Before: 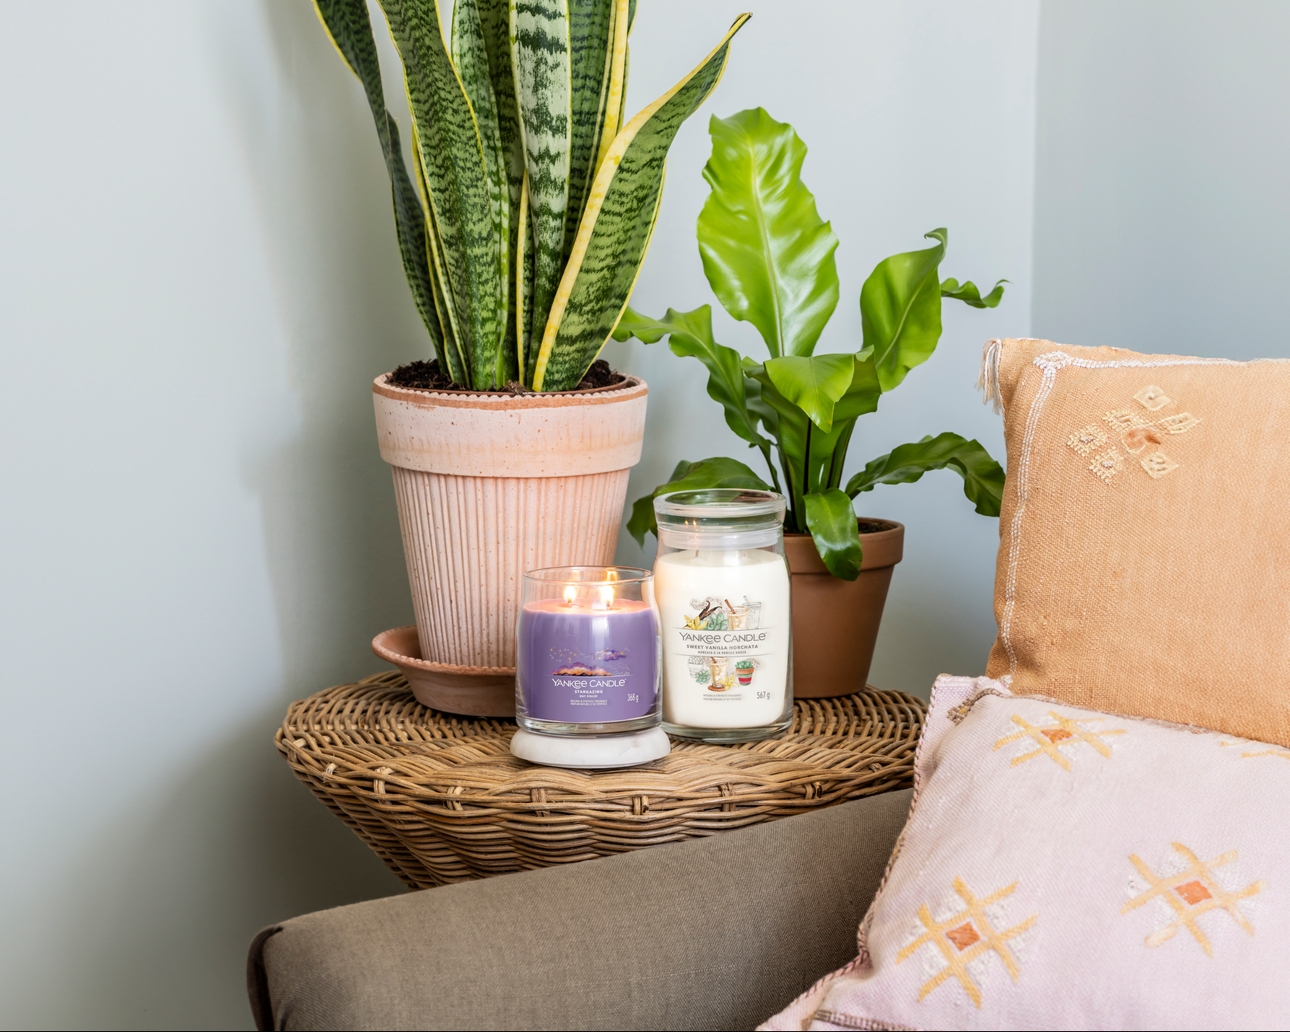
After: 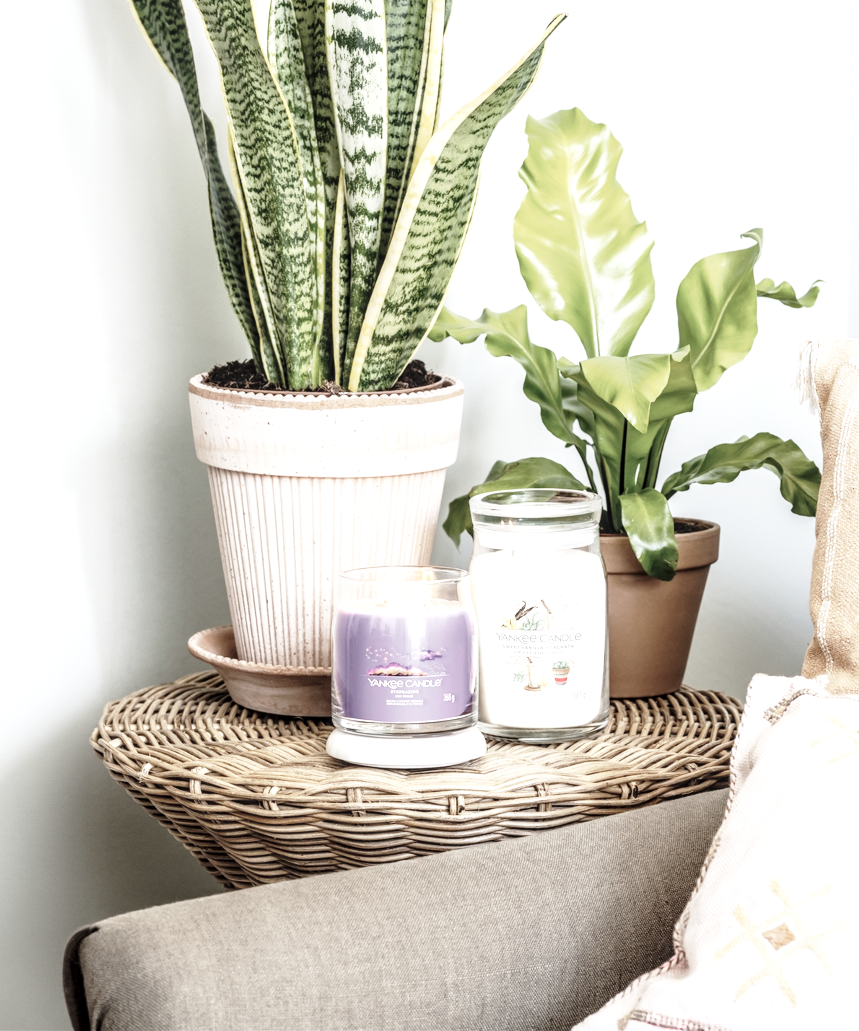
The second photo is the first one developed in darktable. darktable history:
base curve: curves: ch0 [(0, 0) (0.028, 0.03) (0.121, 0.232) (0.46, 0.748) (0.859, 0.968) (1, 1)], preserve colors none
crop and rotate: left 14.385%, right 18.948%
local contrast: detail 130%
exposure: black level correction -0.002, exposure 0.708 EV, compensate exposure bias true, compensate highlight preservation false
color zones: curves: ch0 [(0, 0.6) (0.129, 0.508) (0.193, 0.483) (0.429, 0.5) (0.571, 0.5) (0.714, 0.5) (0.857, 0.5) (1, 0.6)]; ch1 [(0, 0.481) (0.112, 0.245) (0.213, 0.223) (0.429, 0.233) (0.571, 0.231) (0.683, 0.242) (0.857, 0.296) (1, 0.481)]
